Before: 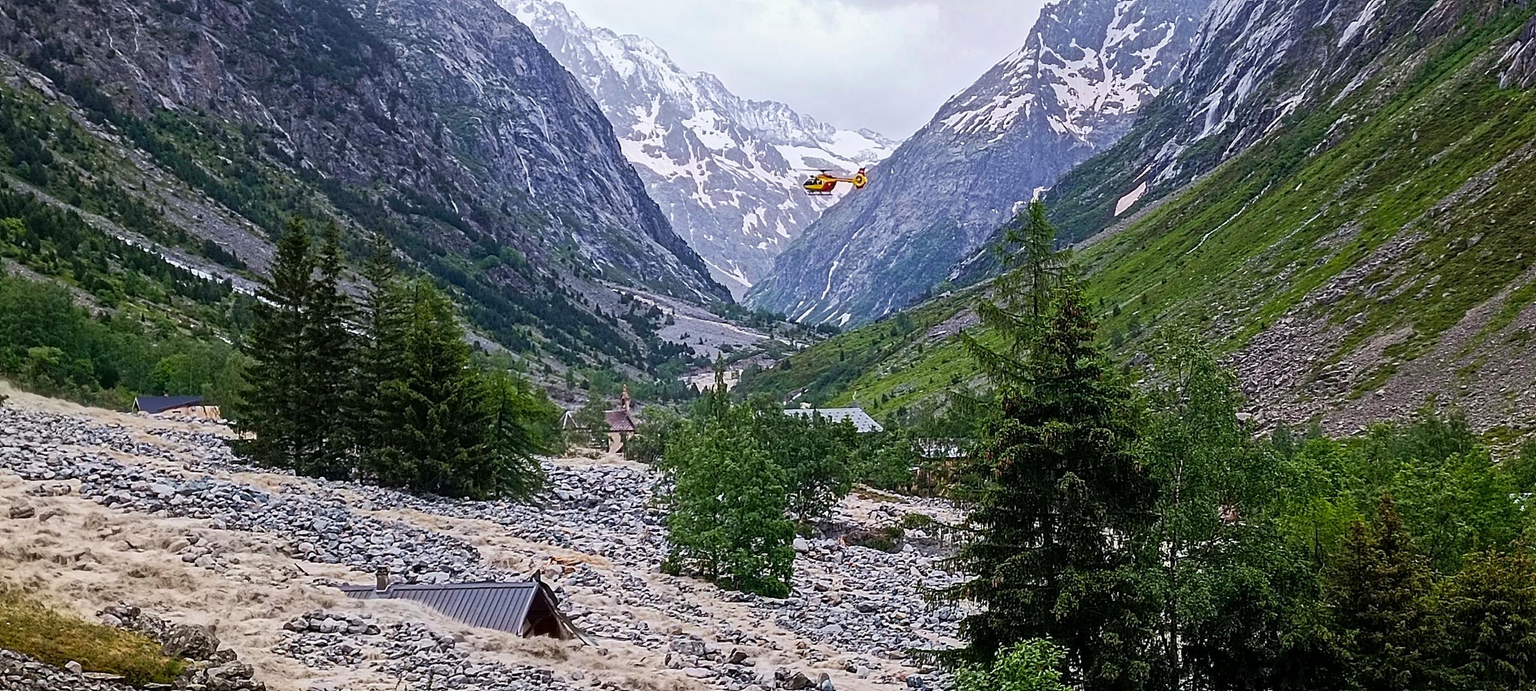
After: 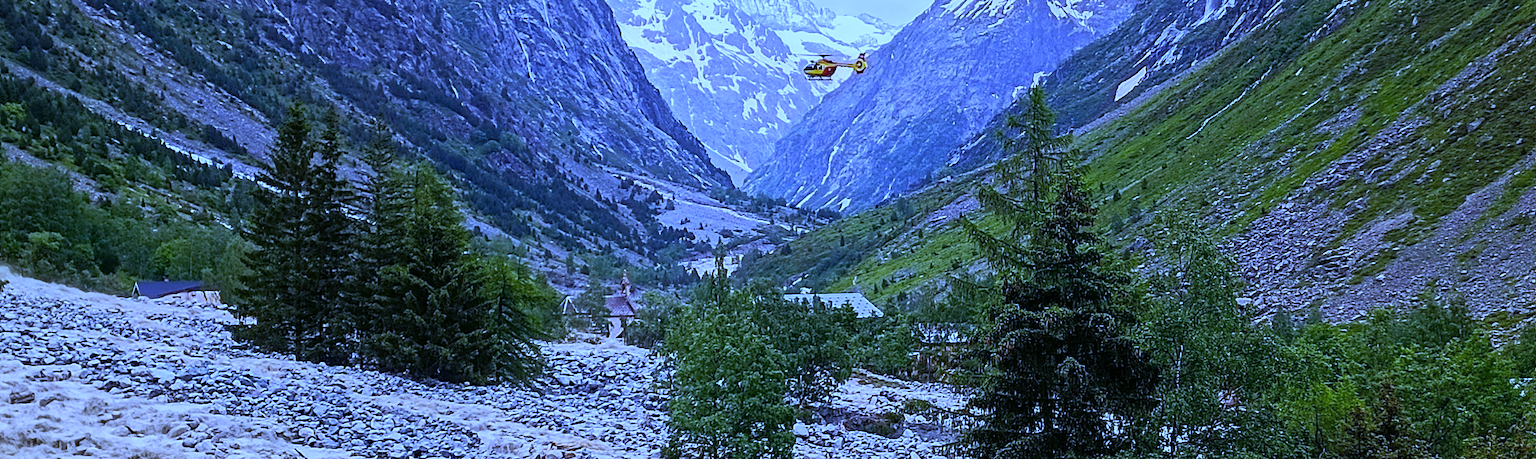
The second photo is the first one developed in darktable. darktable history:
white balance: red 0.766, blue 1.537
crop: top 16.727%, bottom 16.727%
